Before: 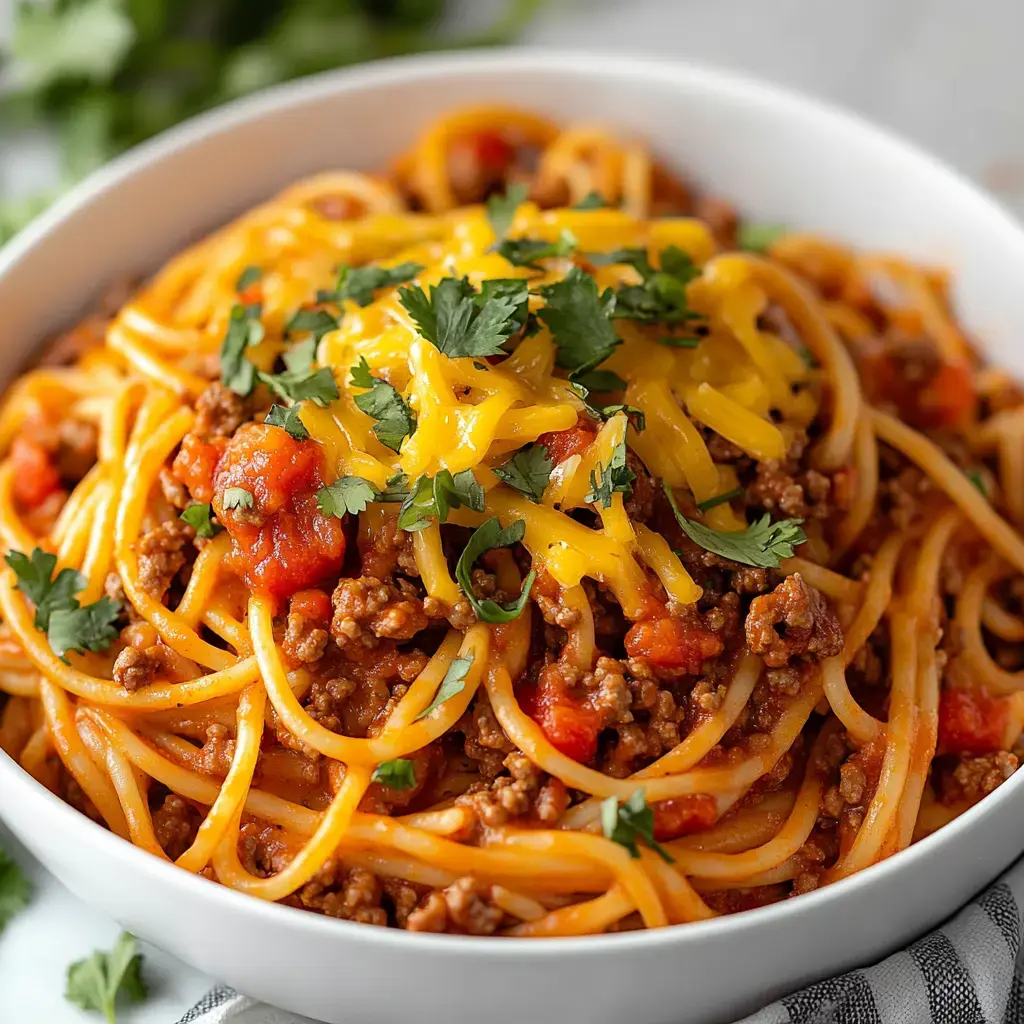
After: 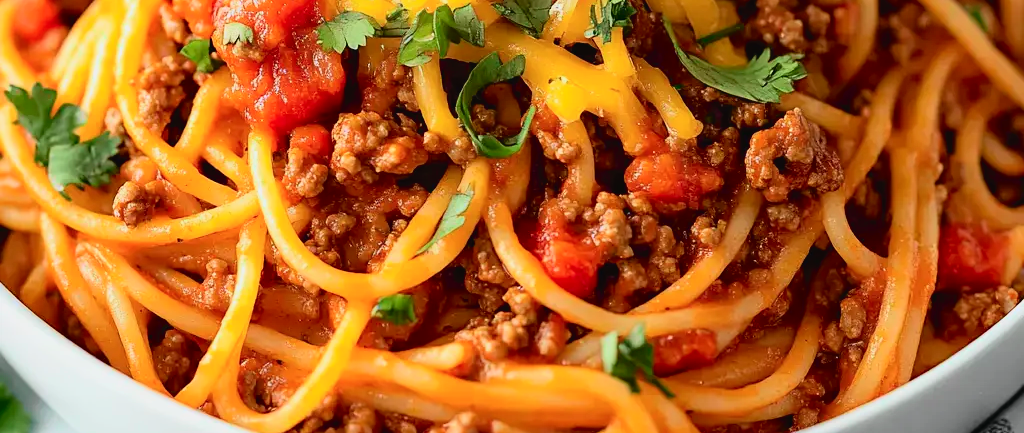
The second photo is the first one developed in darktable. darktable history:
crop: top 45.451%, bottom 12.232%
tone curve: curves: ch0 [(0, 0.022) (0.114, 0.088) (0.282, 0.316) (0.446, 0.511) (0.613, 0.693) (0.786, 0.843) (0.999, 0.949)]; ch1 [(0, 0) (0.395, 0.343) (0.463, 0.427) (0.486, 0.474) (0.503, 0.5) (0.535, 0.522) (0.555, 0.566) (0.594, 0.614) (0.755, 0.793) (1, 1)]; ch2 [(0, 0) (0.369, 0.388) (0.449, 0.431) (0.501, 0.5) (0.528, 0.517) (0.561, 0.59) (0.612, 0.646) (0.697, 0.721) (1, 1)], color space Lab, independent channels, preserve colors none
